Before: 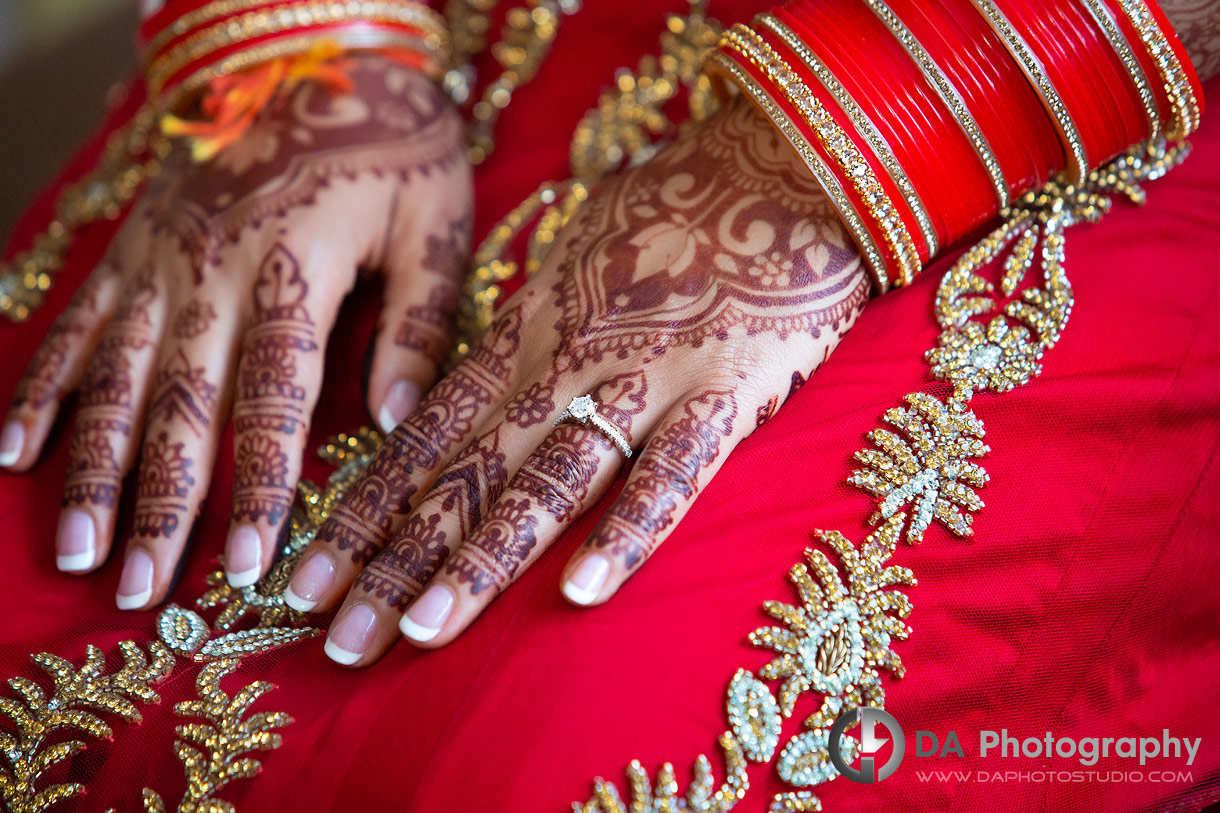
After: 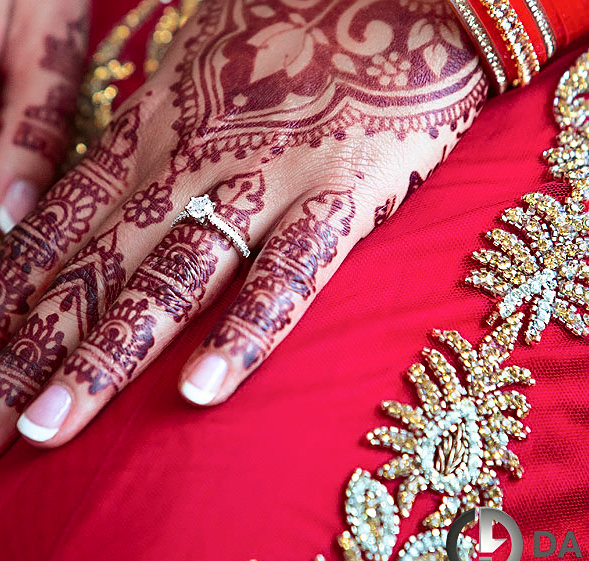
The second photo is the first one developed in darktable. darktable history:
tone curve: curves: ch0 [(0, 0.021) (0.059, 0.053) (0.212, 0.18) (0.337, 0.304) (0.495, 0.505) (0.725, 0.731) (0.89, 0.919) (1, 1)]; ch1 [(0, 0) (0.094, 0.081) (0.285, 0.299) (0.413, 0.43) (0.479, 0.475) (0.54, 0.55) (0.615, 0.65) (0.683, 0.688) (1, 1)]; ch2 [(0, 0) (0.257, 0.217) (0.434, 0.434) (0.498, 0.507) (0.599, 0.578) (1, 1)], color space Lab, independent channels, preserve colors none
sharpen: on, module defaults
crop: left 31.345%, top 24.657%, right 20.338%, bottom 6.264%
